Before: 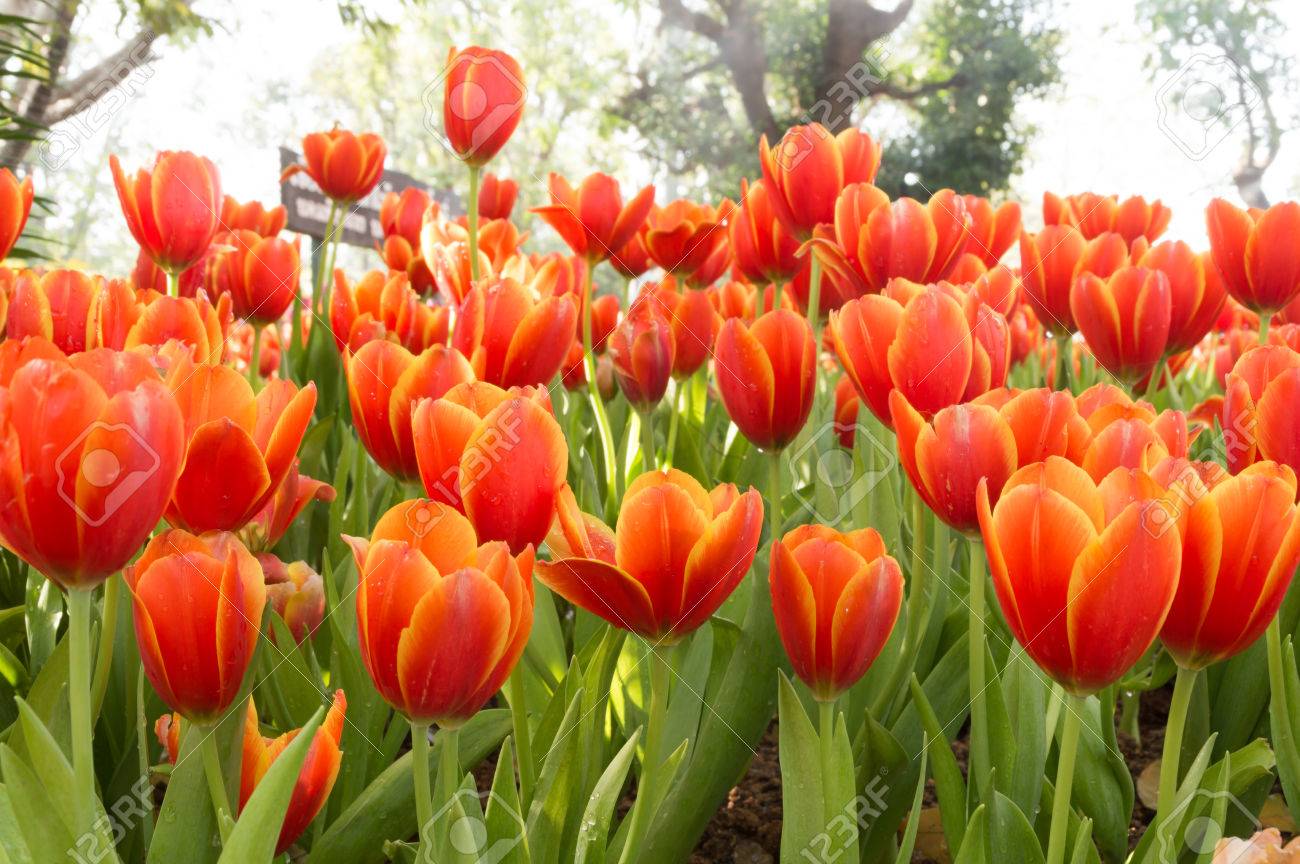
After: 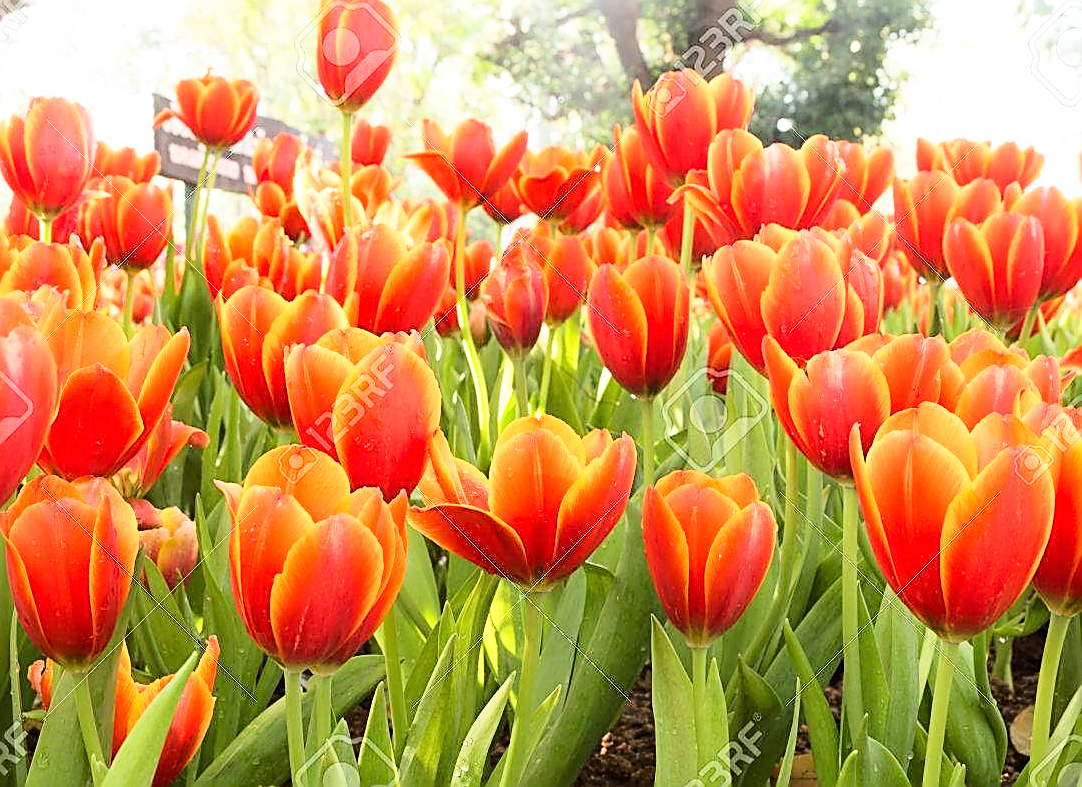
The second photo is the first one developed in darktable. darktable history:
base curve: curves: ch0 [(0, 0) (0.028, 0.03) (0.121, 0.232) (0.46, 0.748) (0.859, 0.968) (1, 1)]
crop: left 9.813%, top 6.336%, right 6.933%, bottom 2.526%
sharpen: radius 1.641, amount 1.279
